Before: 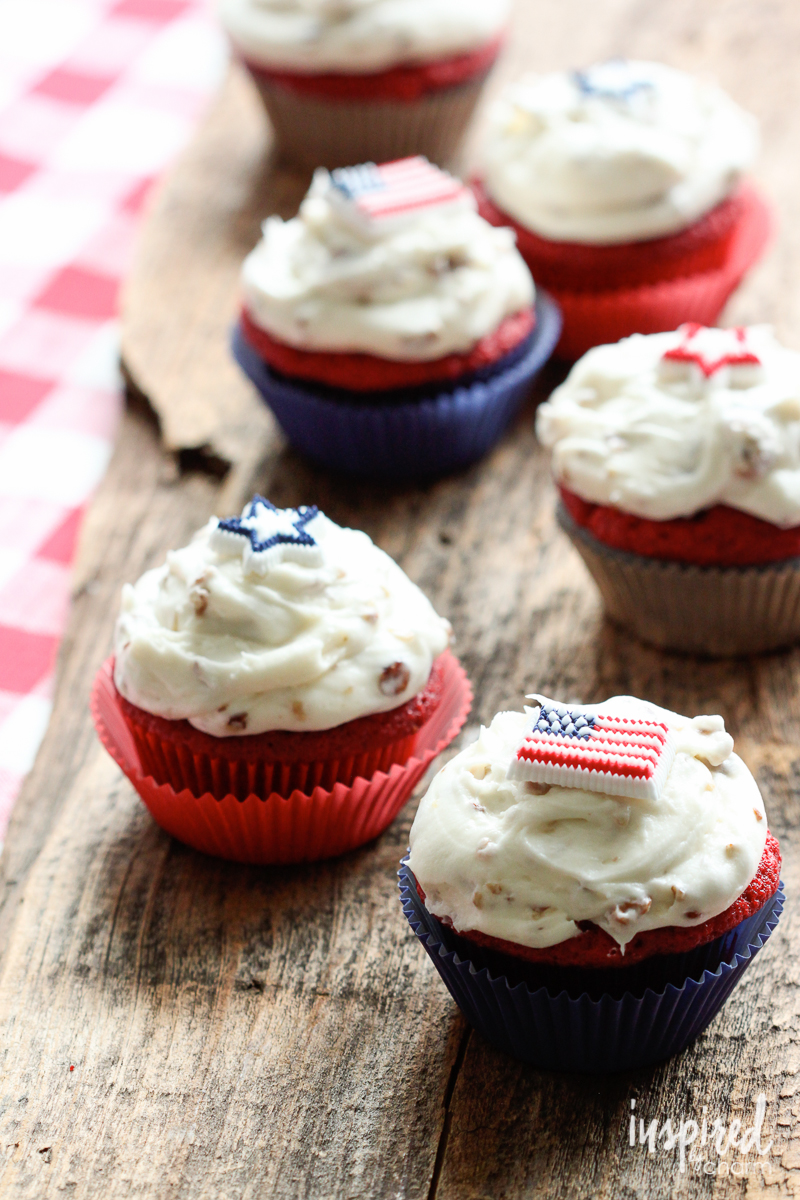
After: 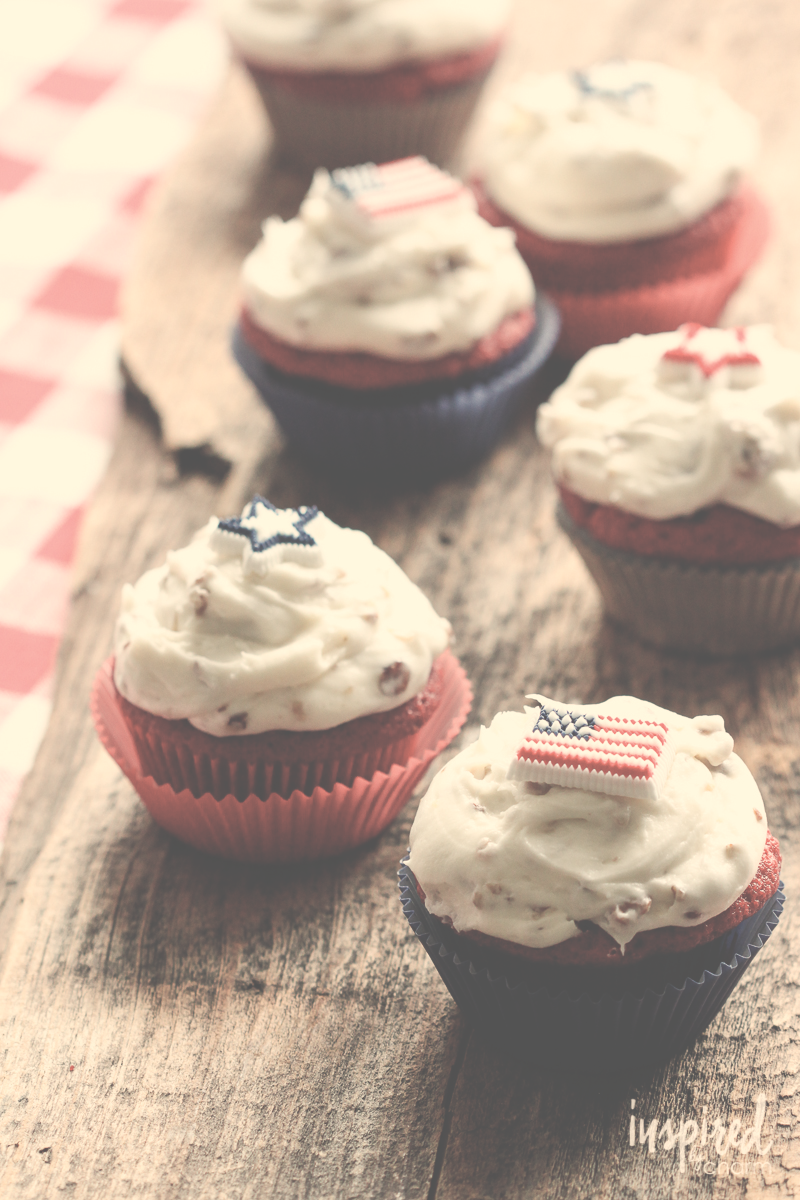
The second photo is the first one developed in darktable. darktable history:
exposure: black level correction -0.087, compensate highlight preservation false
white balance: red 1.138, green 0.996, blue 0.812
contrast brightness saturation: contrast -0.05, saturation -0.41
